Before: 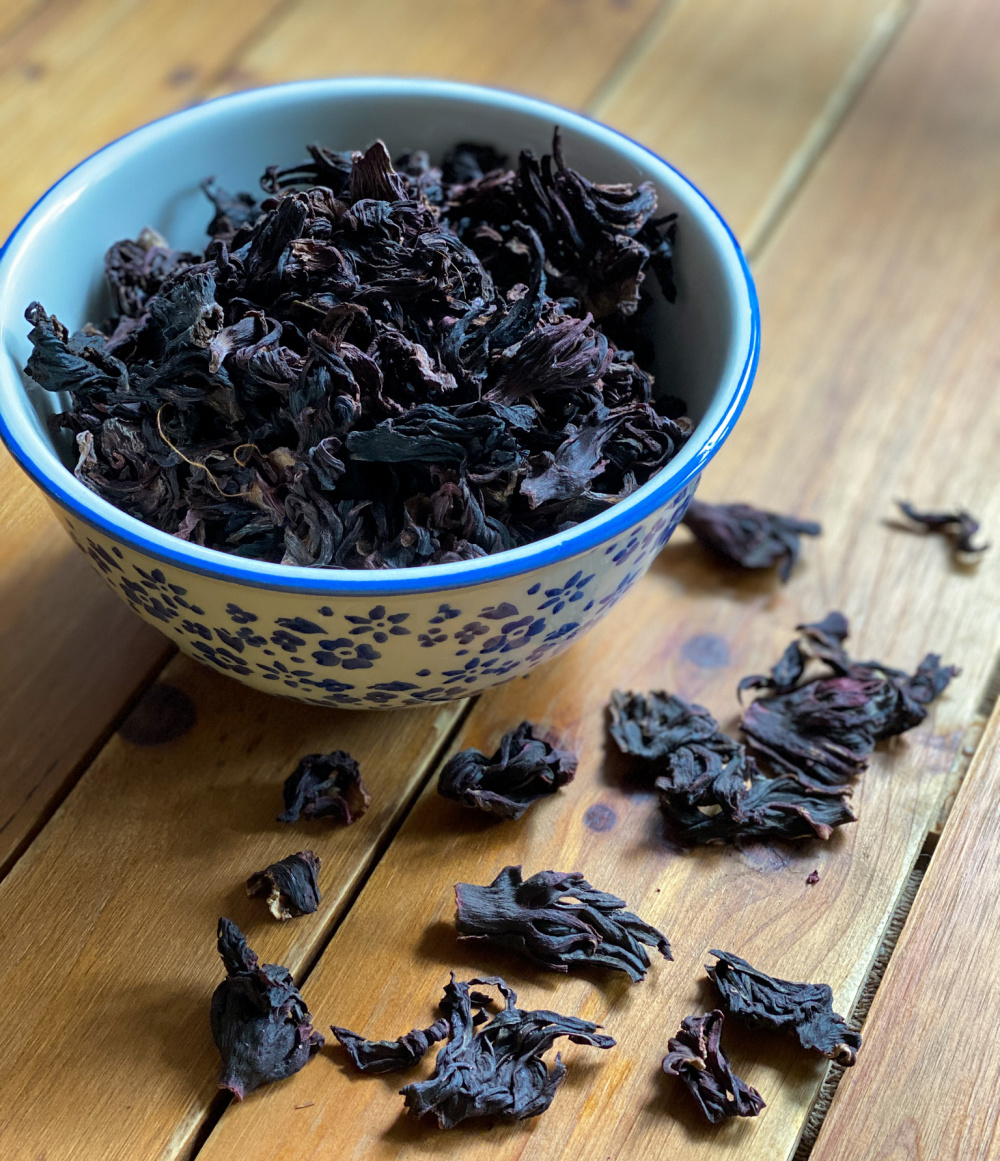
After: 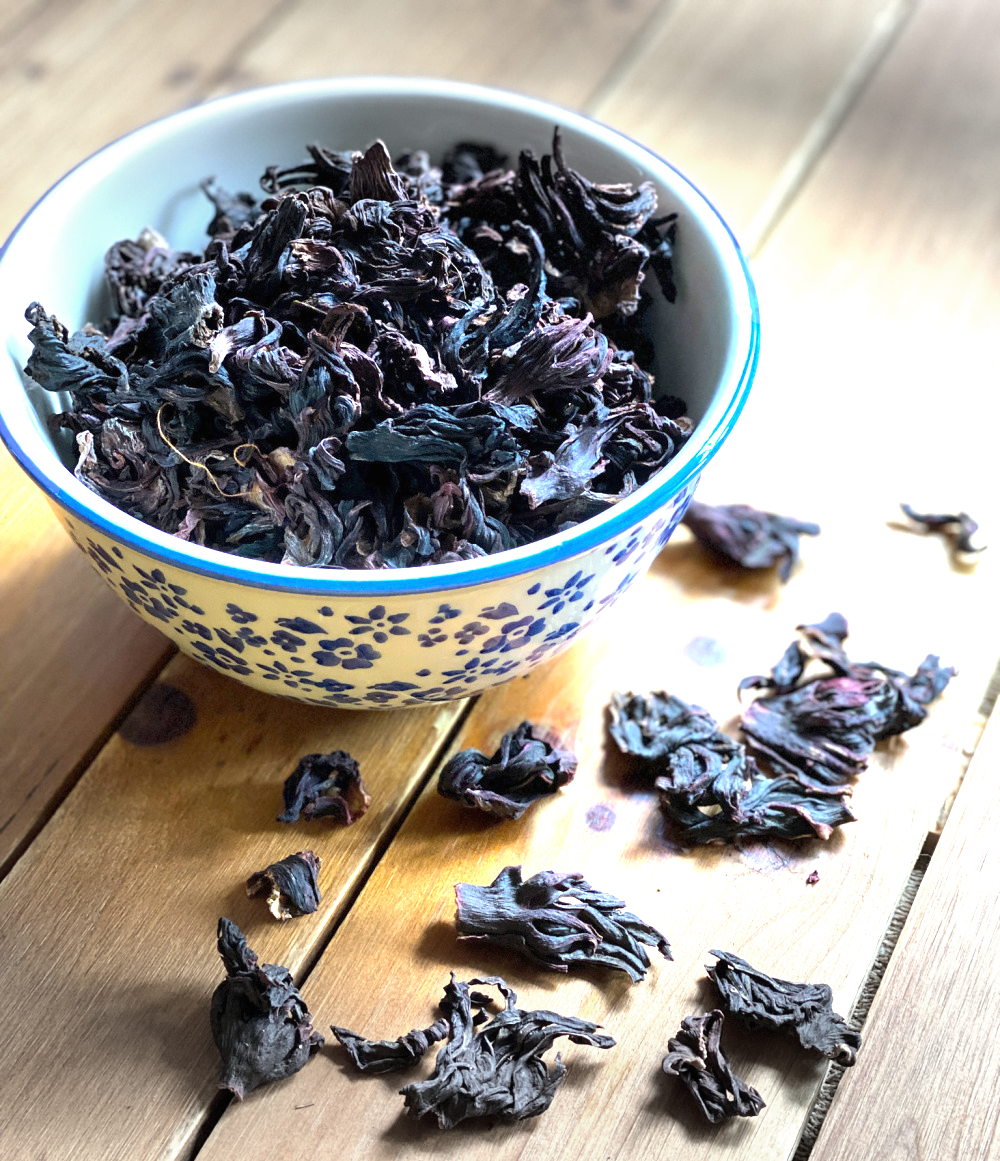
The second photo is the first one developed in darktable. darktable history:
exposure: black level correction 0, exposure 1.675 EV, compensate exposure bias true, compensate highlight preservation false
white balance: emerald 1
vignetting: fall-off start 79.43%, saturation -0.649, width/height ratio 1.327, unbound false
